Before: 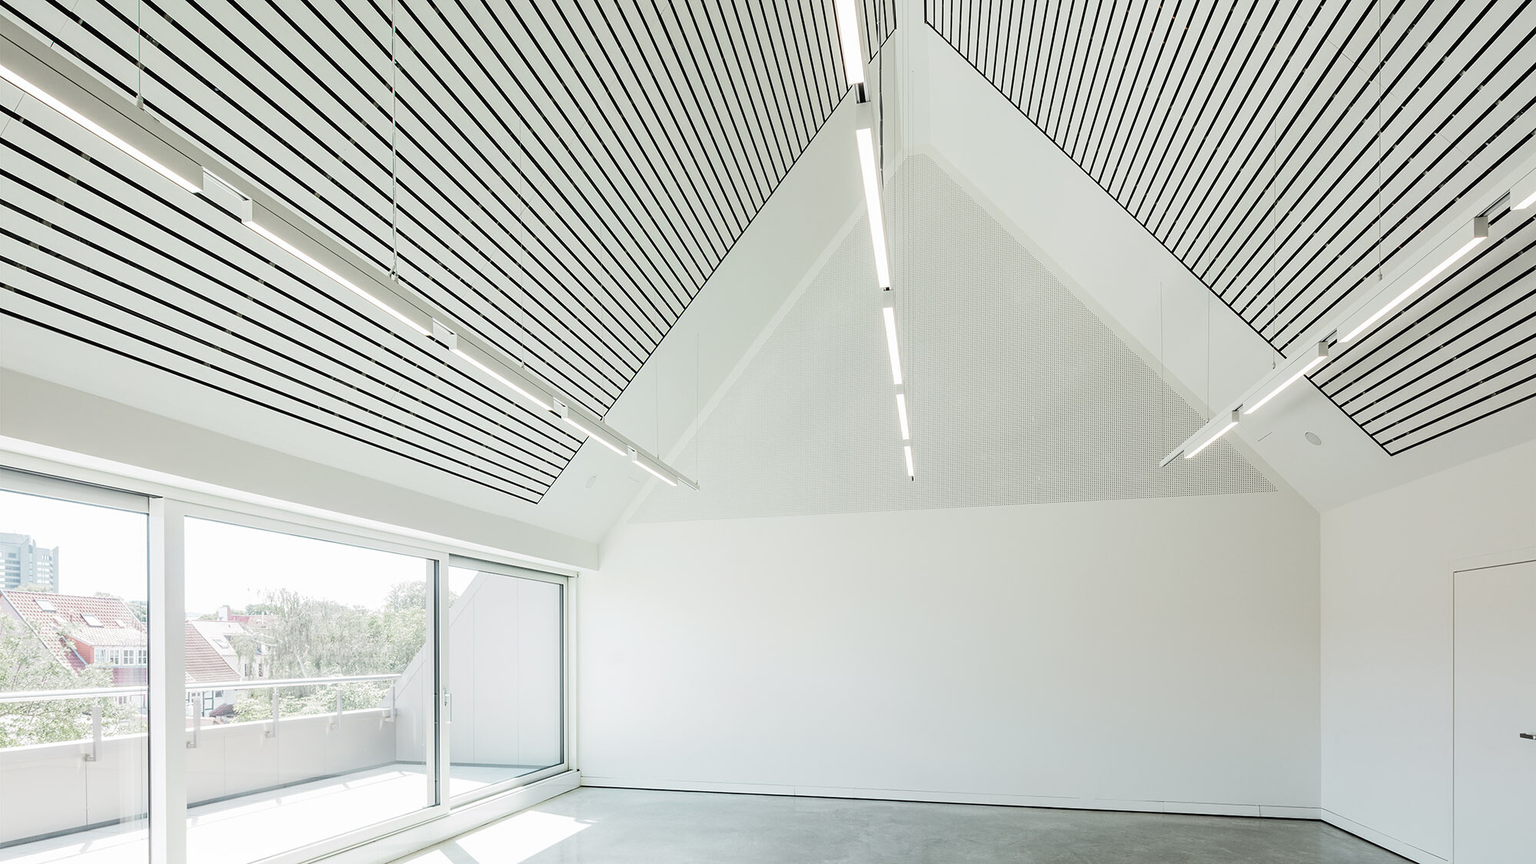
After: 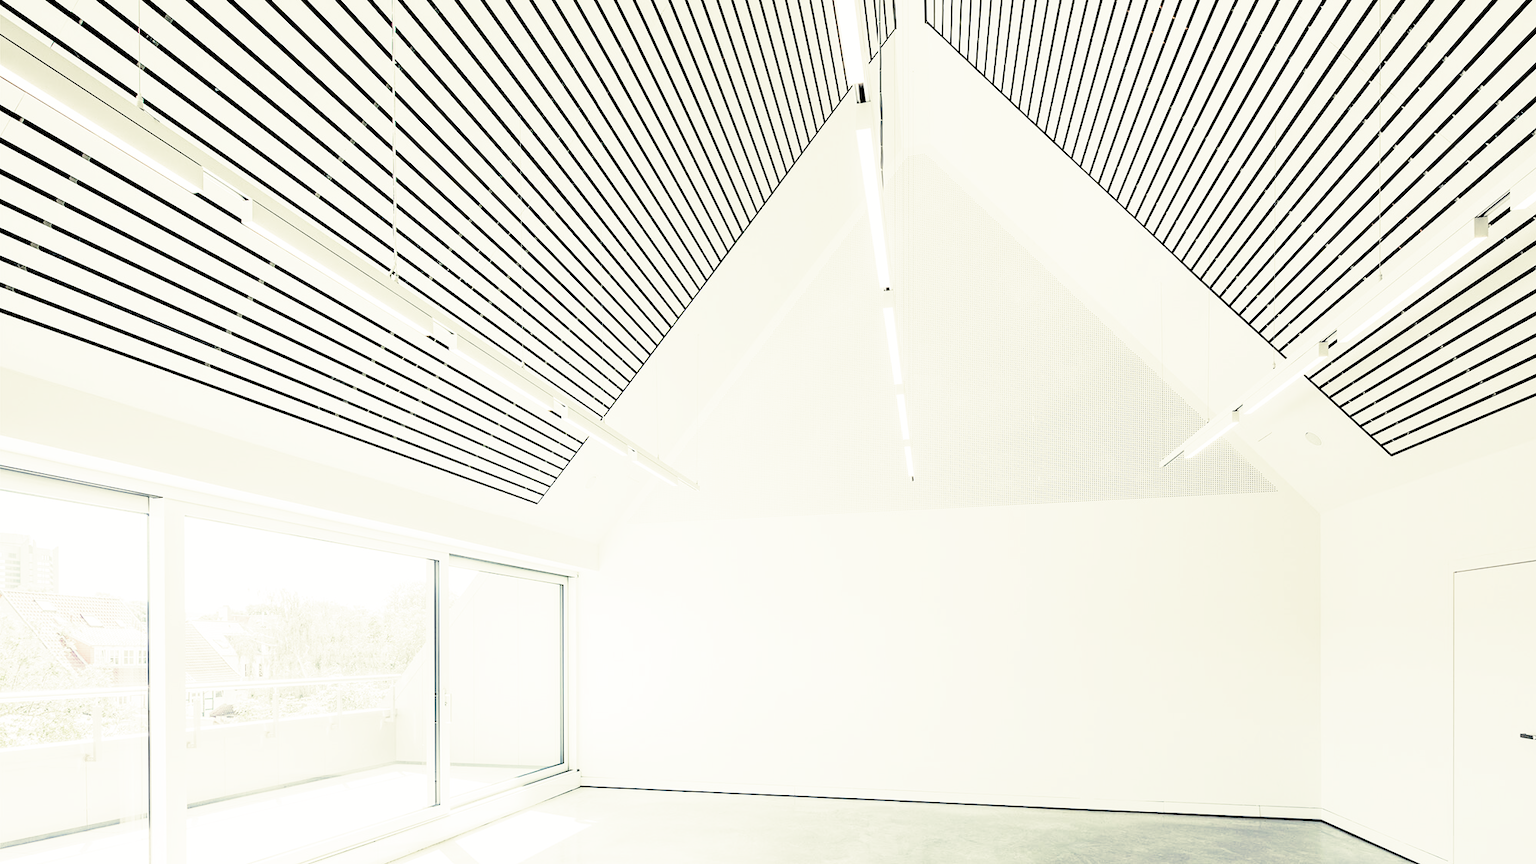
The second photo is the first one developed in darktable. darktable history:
split-toning: shadows › hue 216°, shadows › saturation 1, highlights › hue 57.6°, balance -33.4
rgb levels: levels [[0.027, 0.429, 0.996], [0, 0.5, 1], [0, 0.5, 1]]
exposure: exposure -0.021 EV, compensate highlight preservation false
base curve: curves: ch0 [(0, 0) (0.028, 0.03) (0.121, 0.232) (0.46, 0.748) (0.859, 0.968) (1, 1)], preserve colors none
